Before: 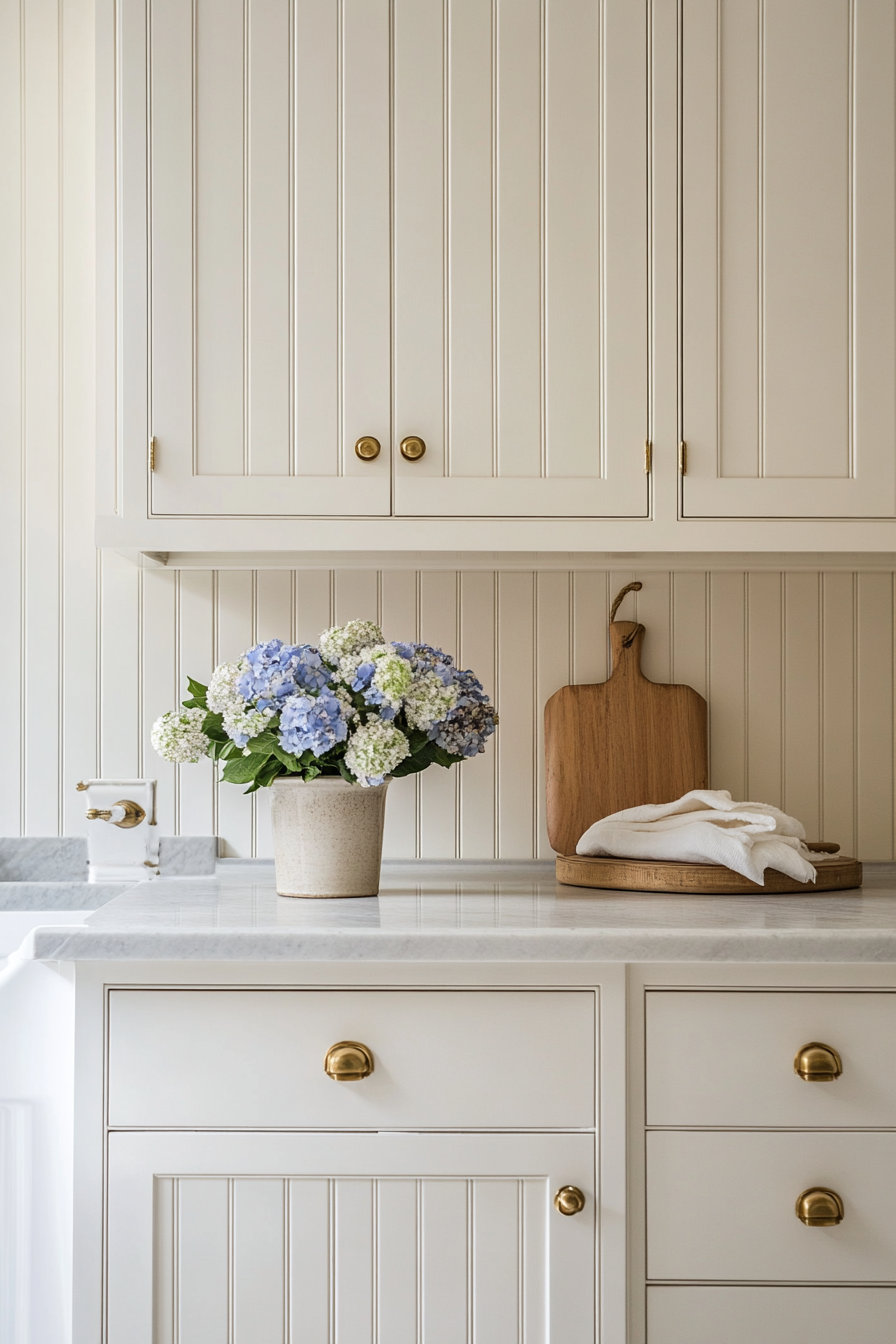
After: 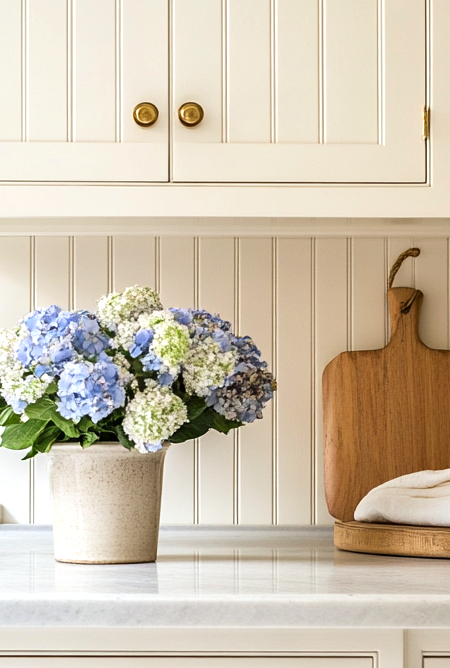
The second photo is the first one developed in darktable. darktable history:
color correction: highlights a* -0.295, highlights b* -0.066
crop: left 24.872%, top 24.864%, right 24.892%, bottom 25.417%
contrast brightness saturation: contrast 0.042, saturation 0.151
exposure: black level correction 0.001, exposure 0.499 EV, compensate exposure bias true, compensate highlight preservation false
